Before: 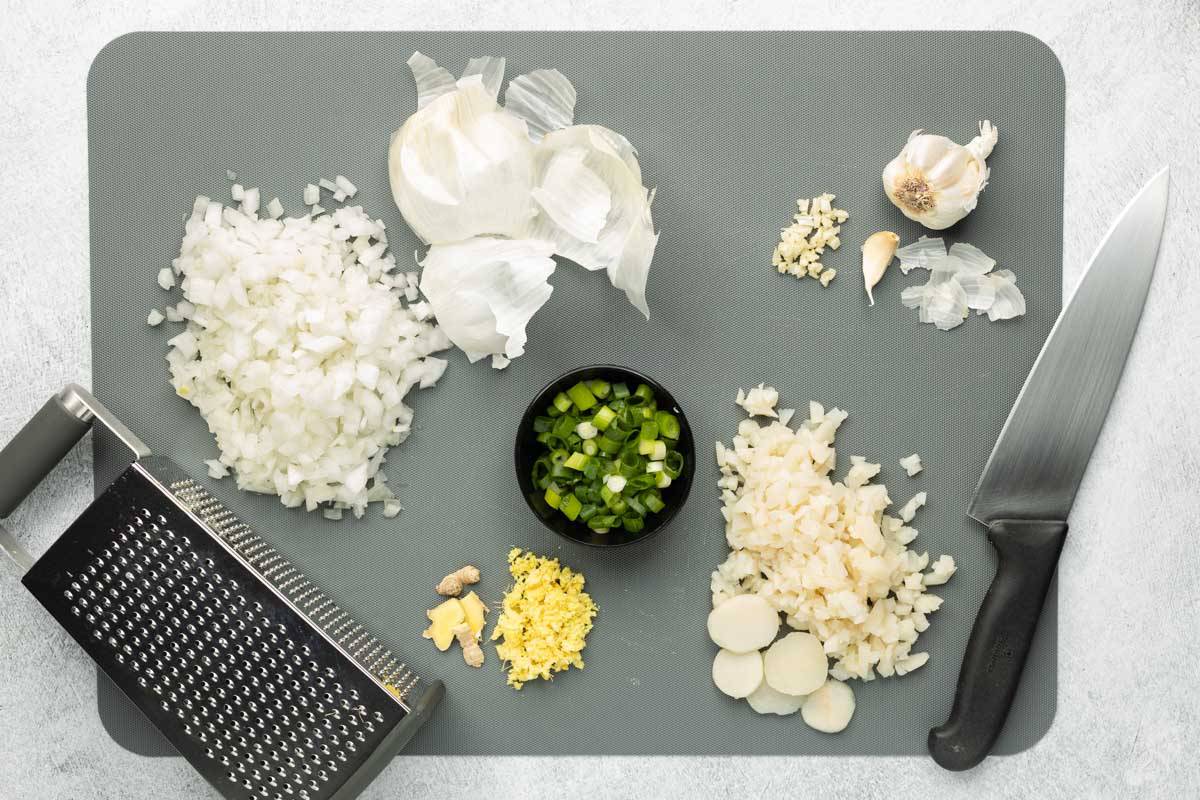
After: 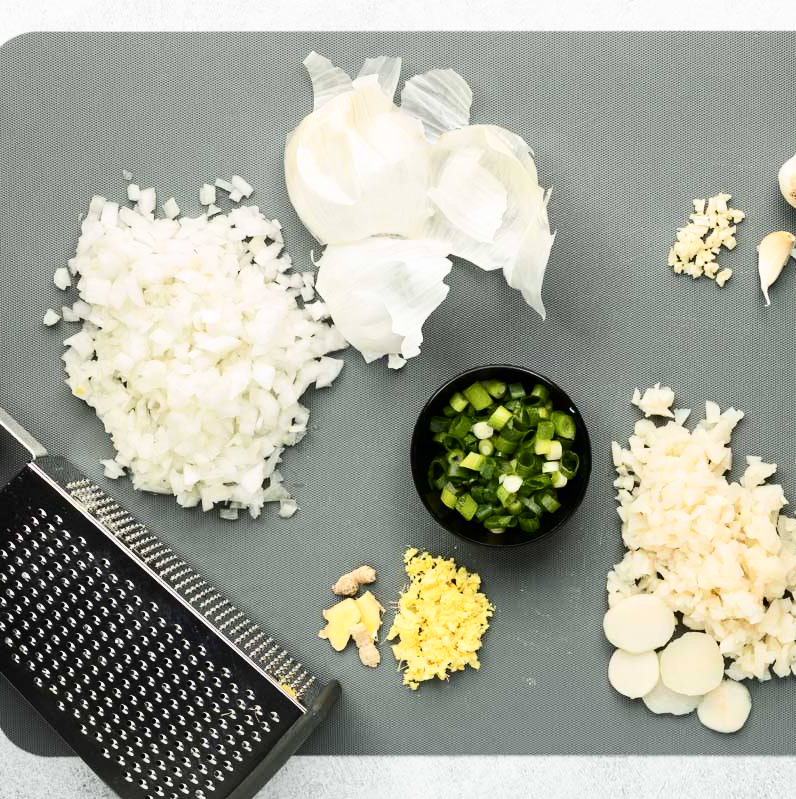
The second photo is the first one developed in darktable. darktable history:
crop and rotate: left 8.69%, right 24.965%
contrast brightness saturation: contrast 0.278
